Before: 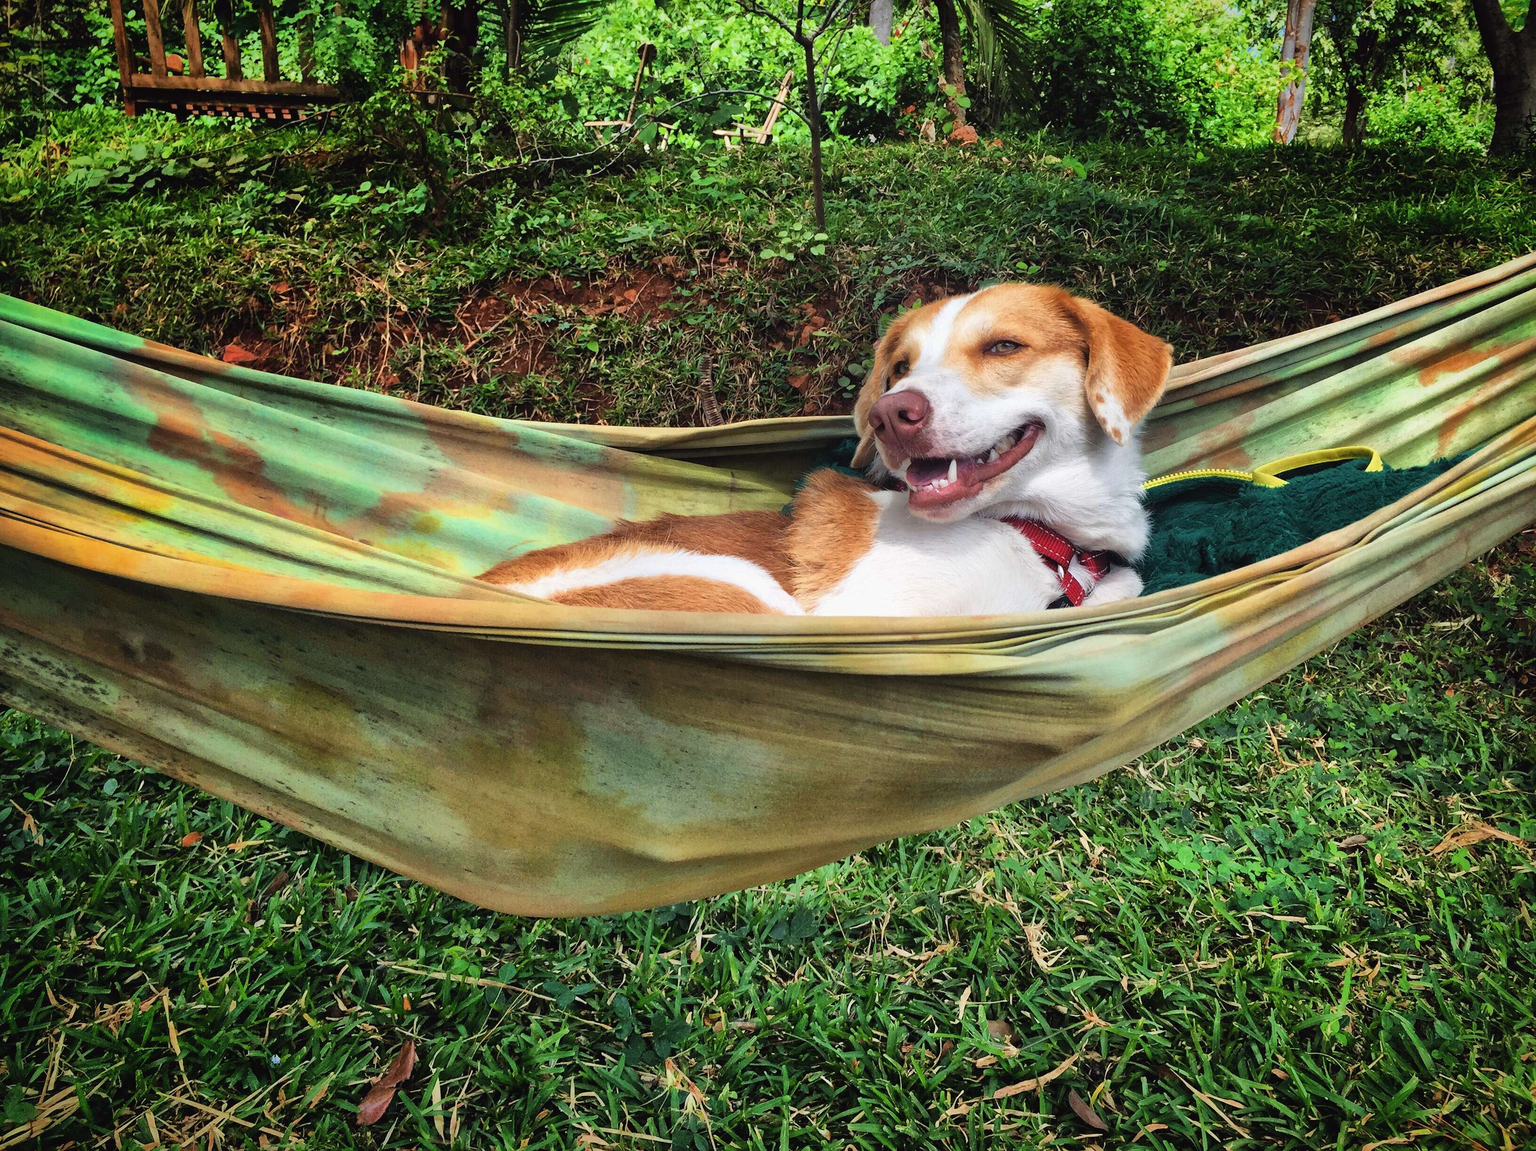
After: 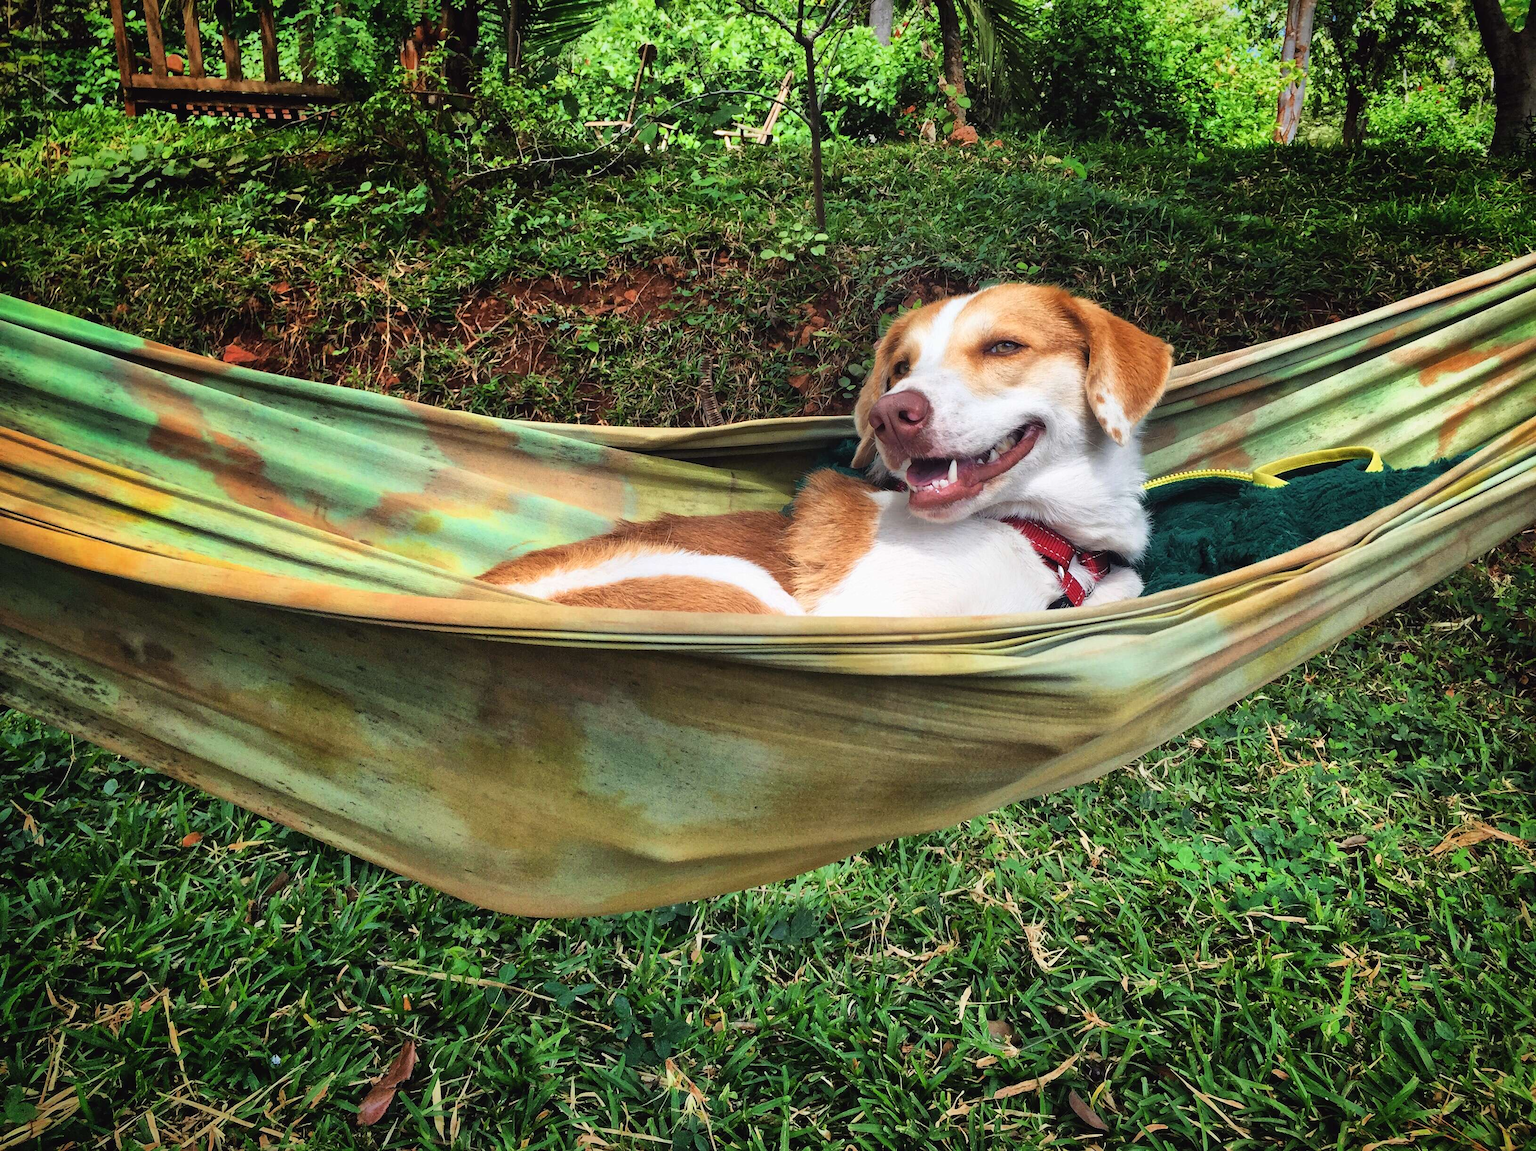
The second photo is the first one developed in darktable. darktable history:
shadows and highlights: shadows -1.53, highlights 39.71
